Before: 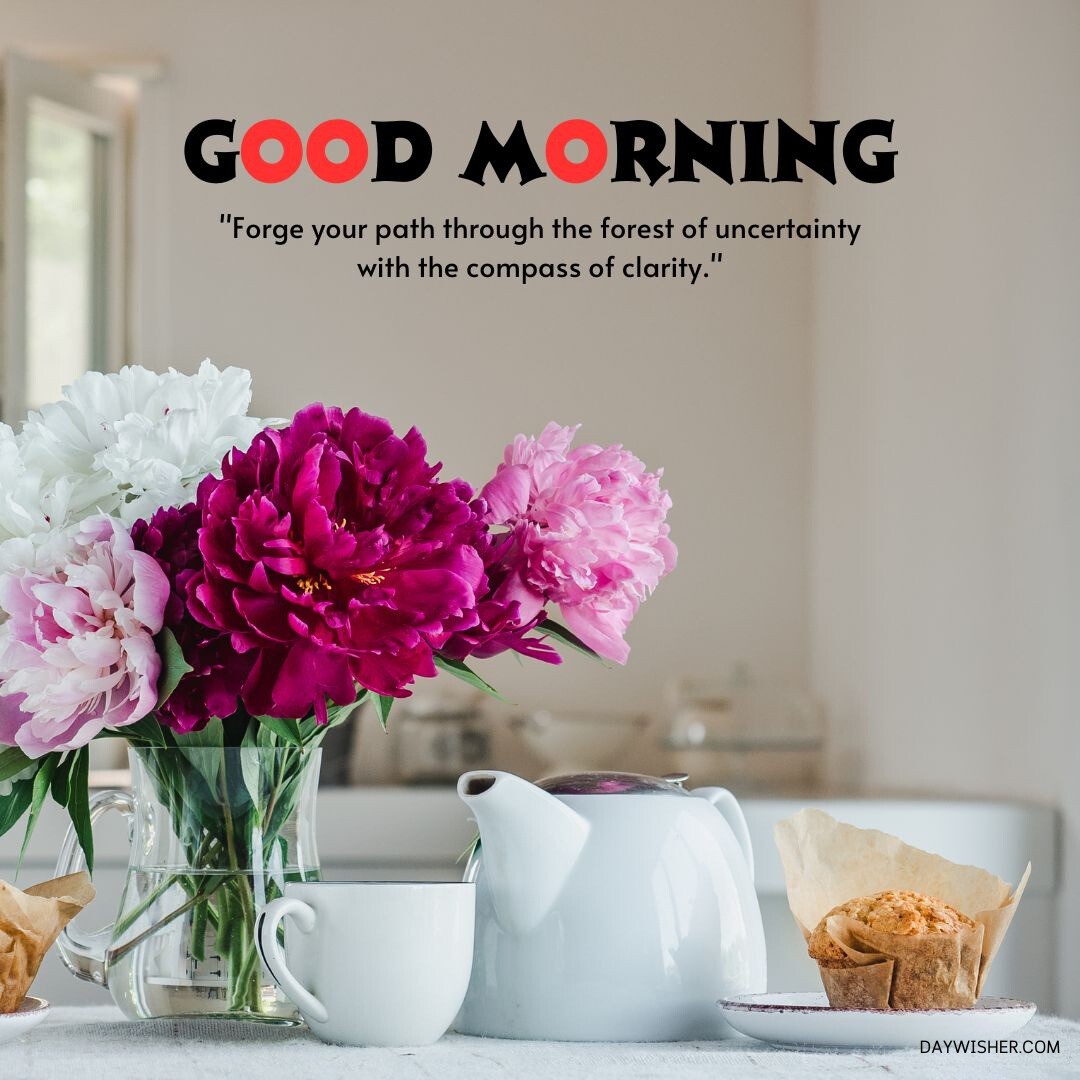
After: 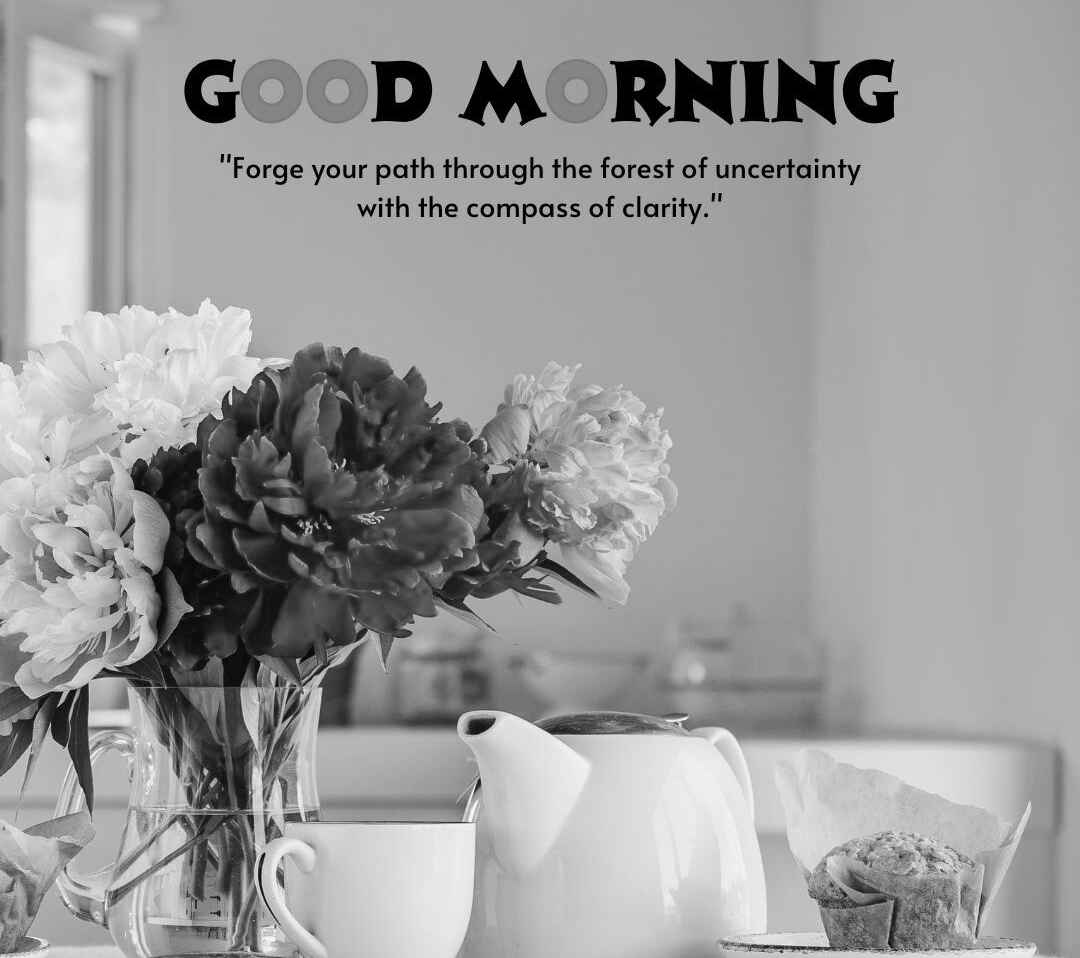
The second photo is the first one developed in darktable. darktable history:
crop and rotate: top 5.609%, bottom 5.609%
monochrome: on, module defaults
